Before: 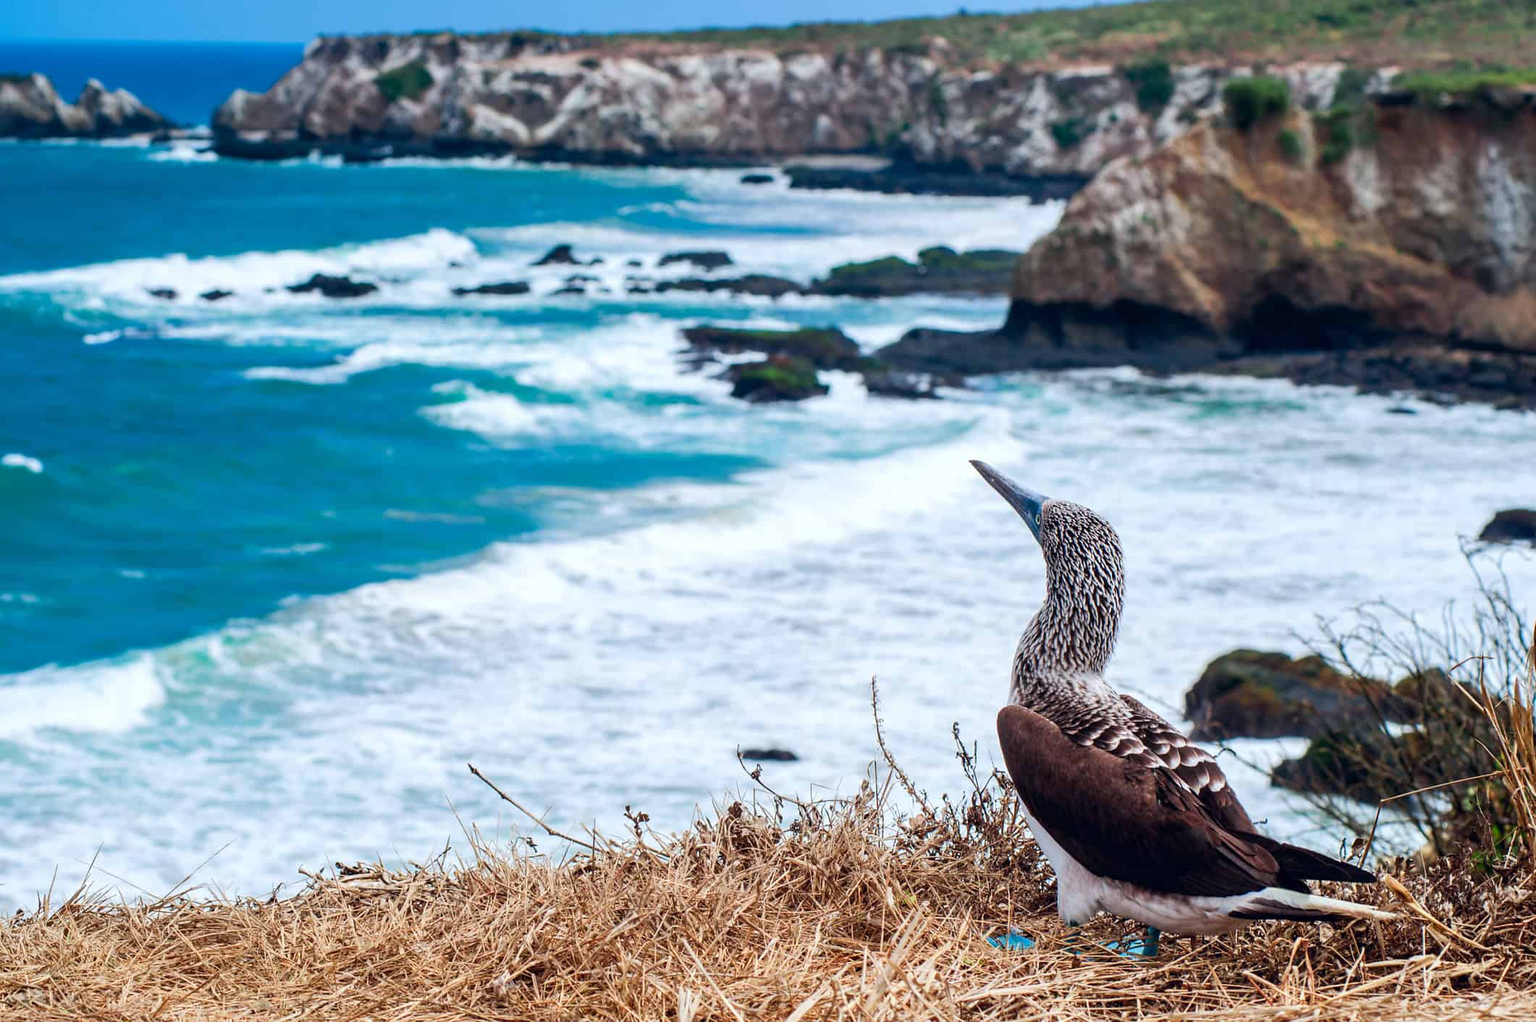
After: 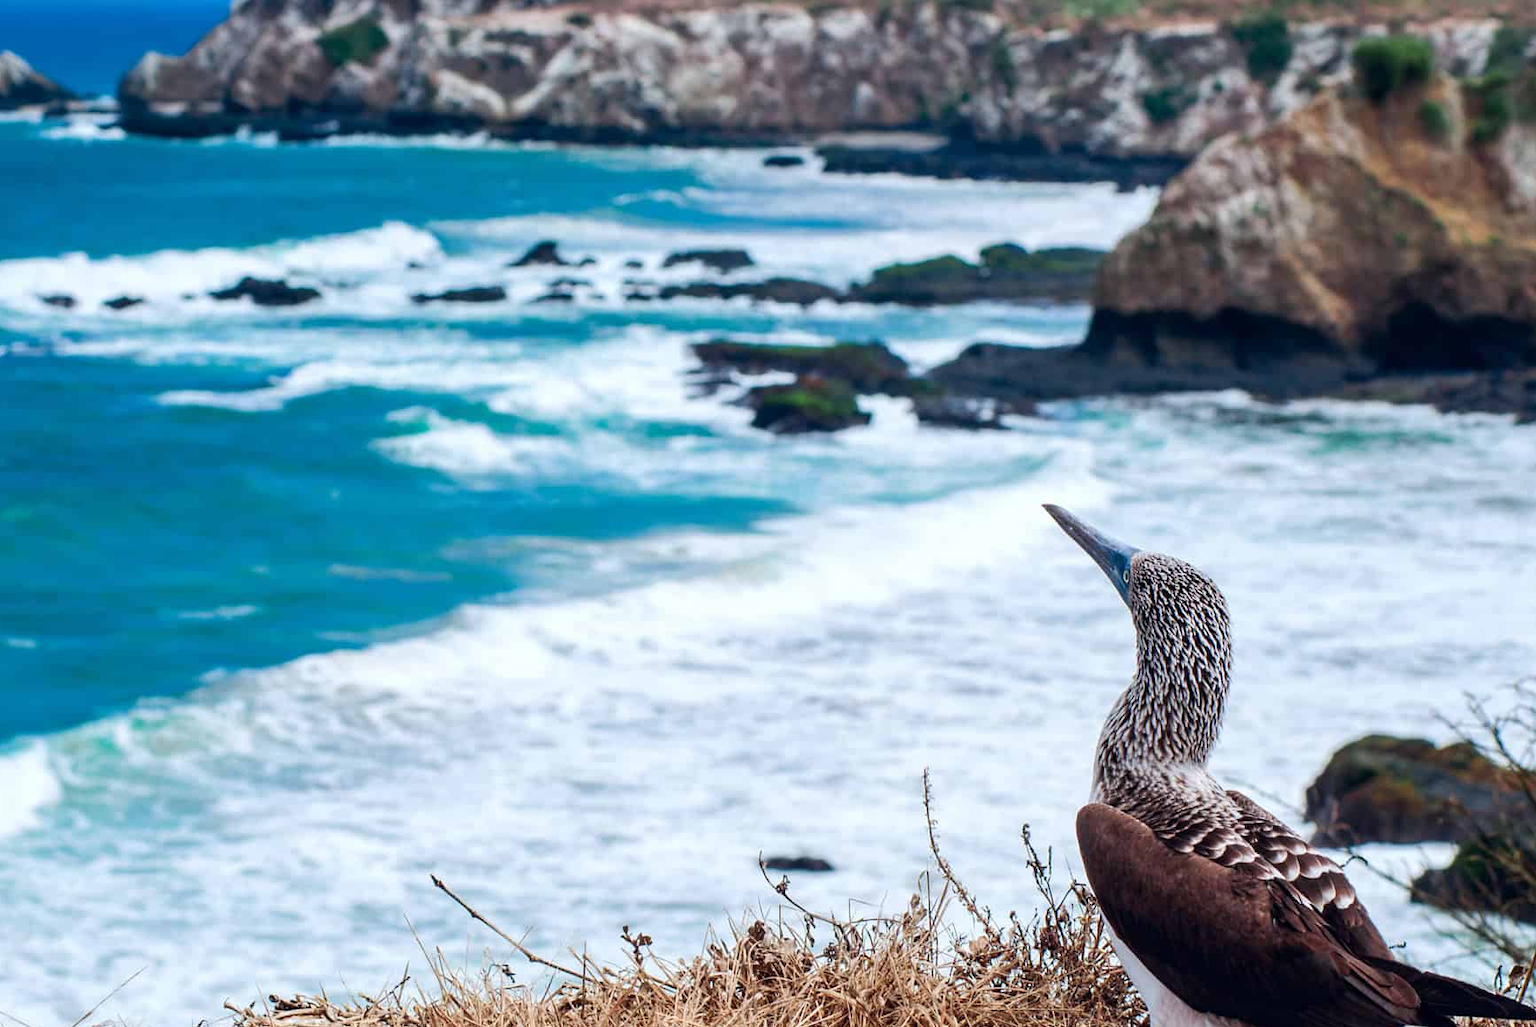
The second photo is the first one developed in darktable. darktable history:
crop and rotate: left 7.501%, top 4.642%, right 10.525%, bottom 12.924%
